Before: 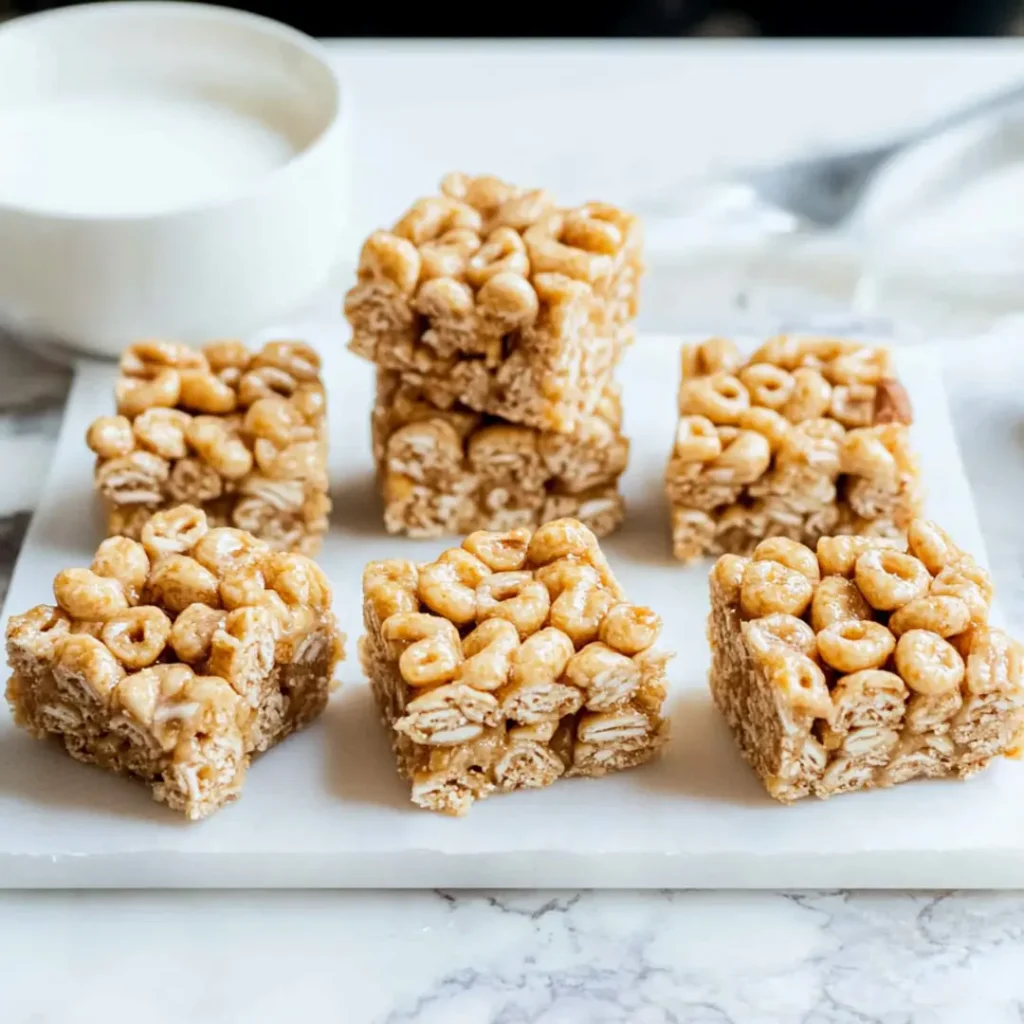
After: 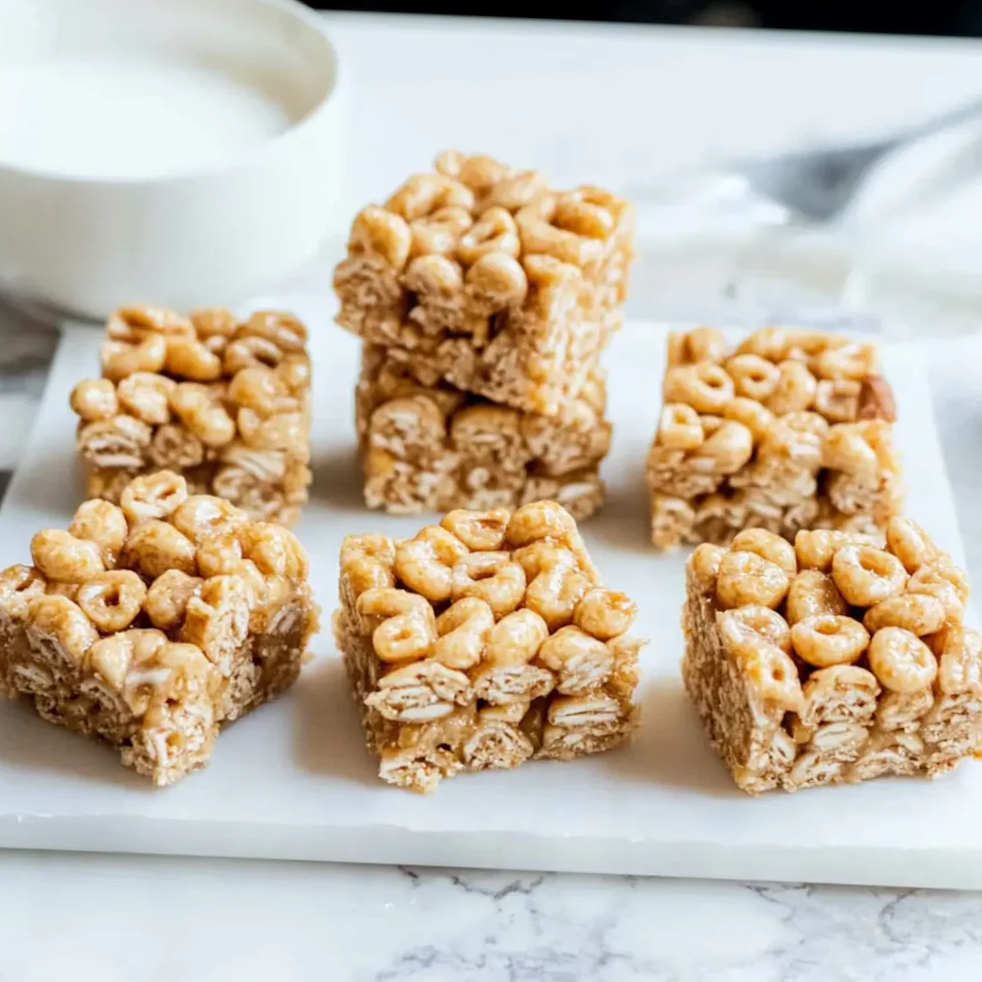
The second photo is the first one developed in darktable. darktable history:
crop and rotate: angle -2.48°
